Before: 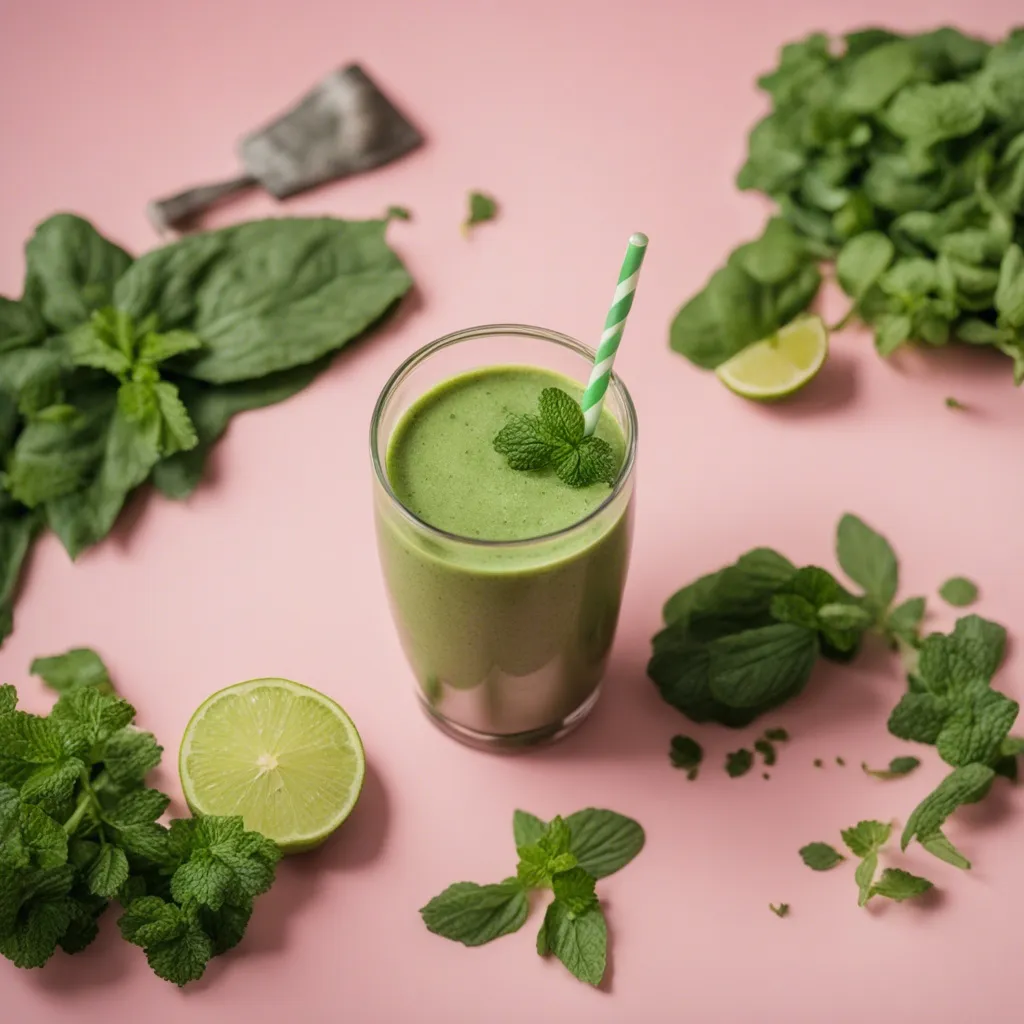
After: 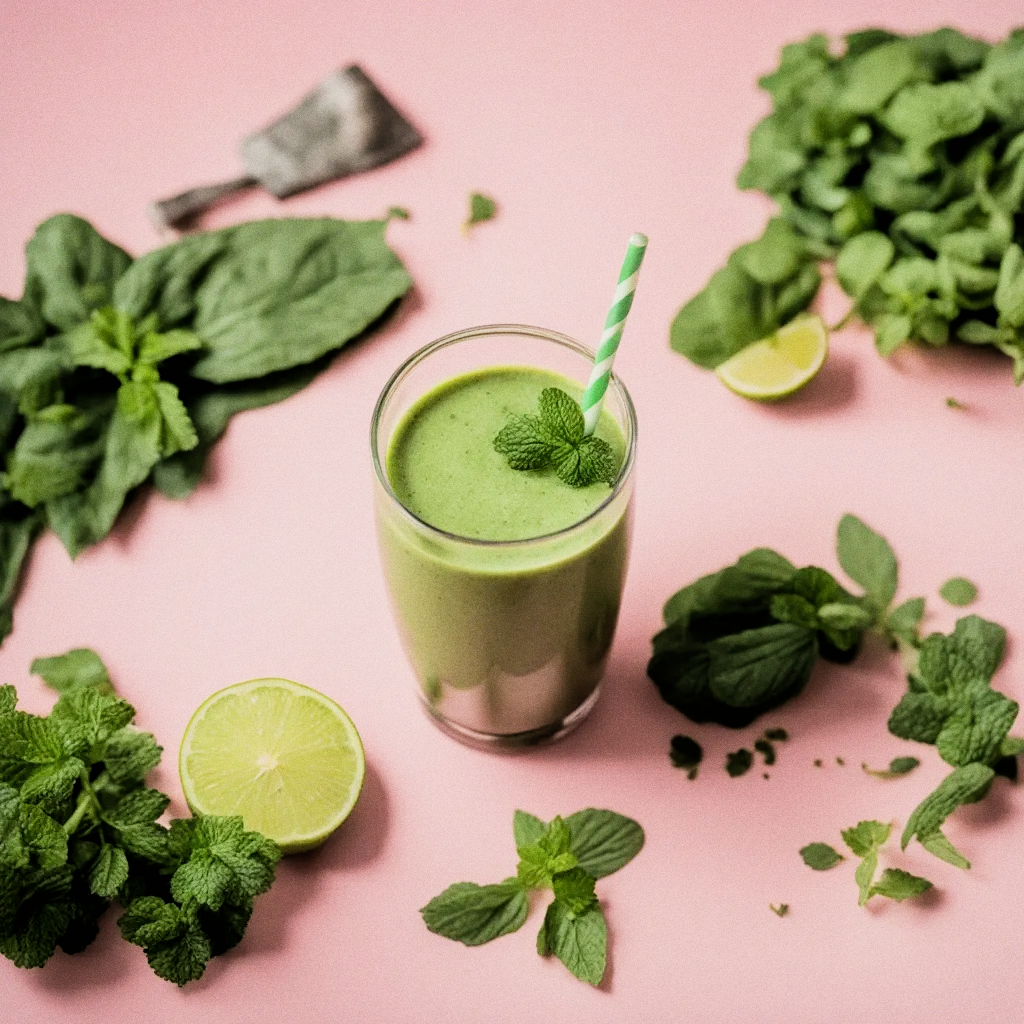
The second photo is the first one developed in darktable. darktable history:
filmic rgb: black relative exposure -5 EV, hardness 2.88, contrast 1.3
exposure: black level correction 0.001, exposure 0.5 EV, compensate exposure bias true, compensate highlight preservation false
grain: coarseness 0.09 ISO
